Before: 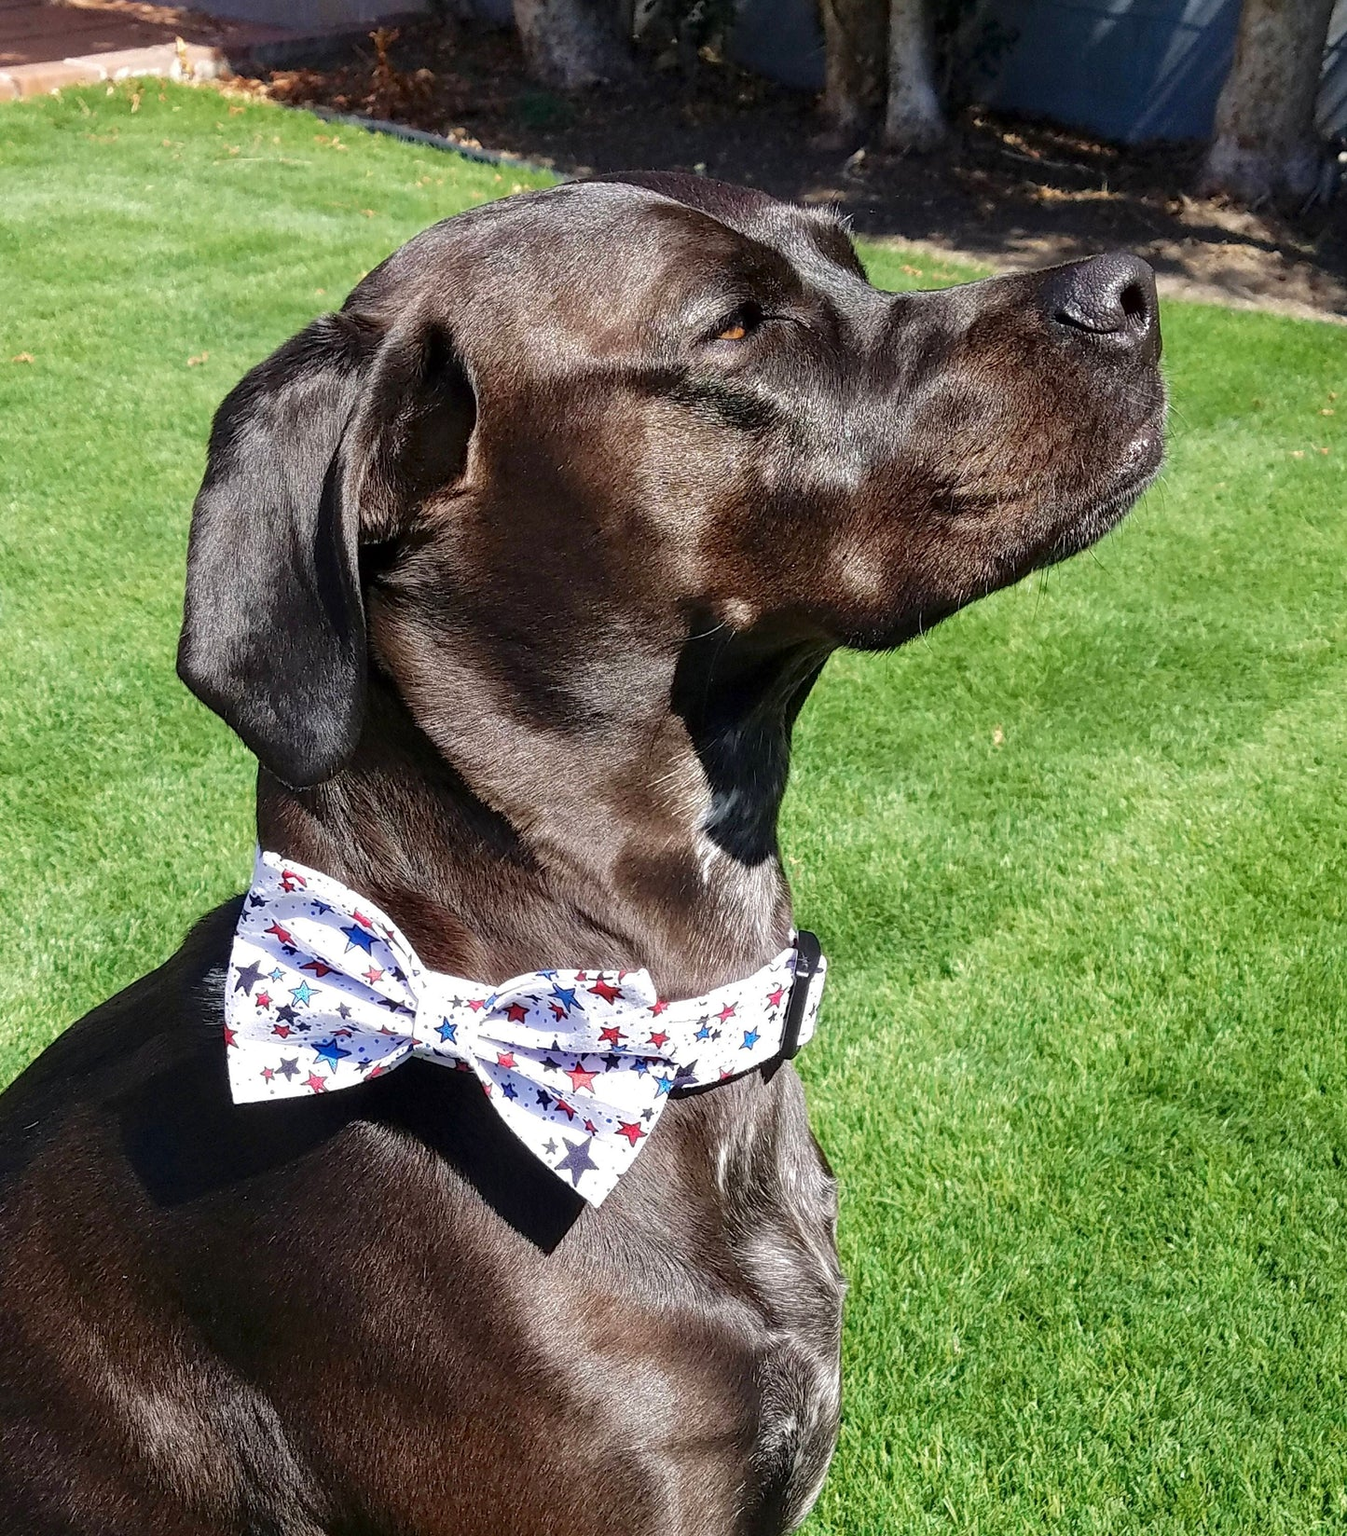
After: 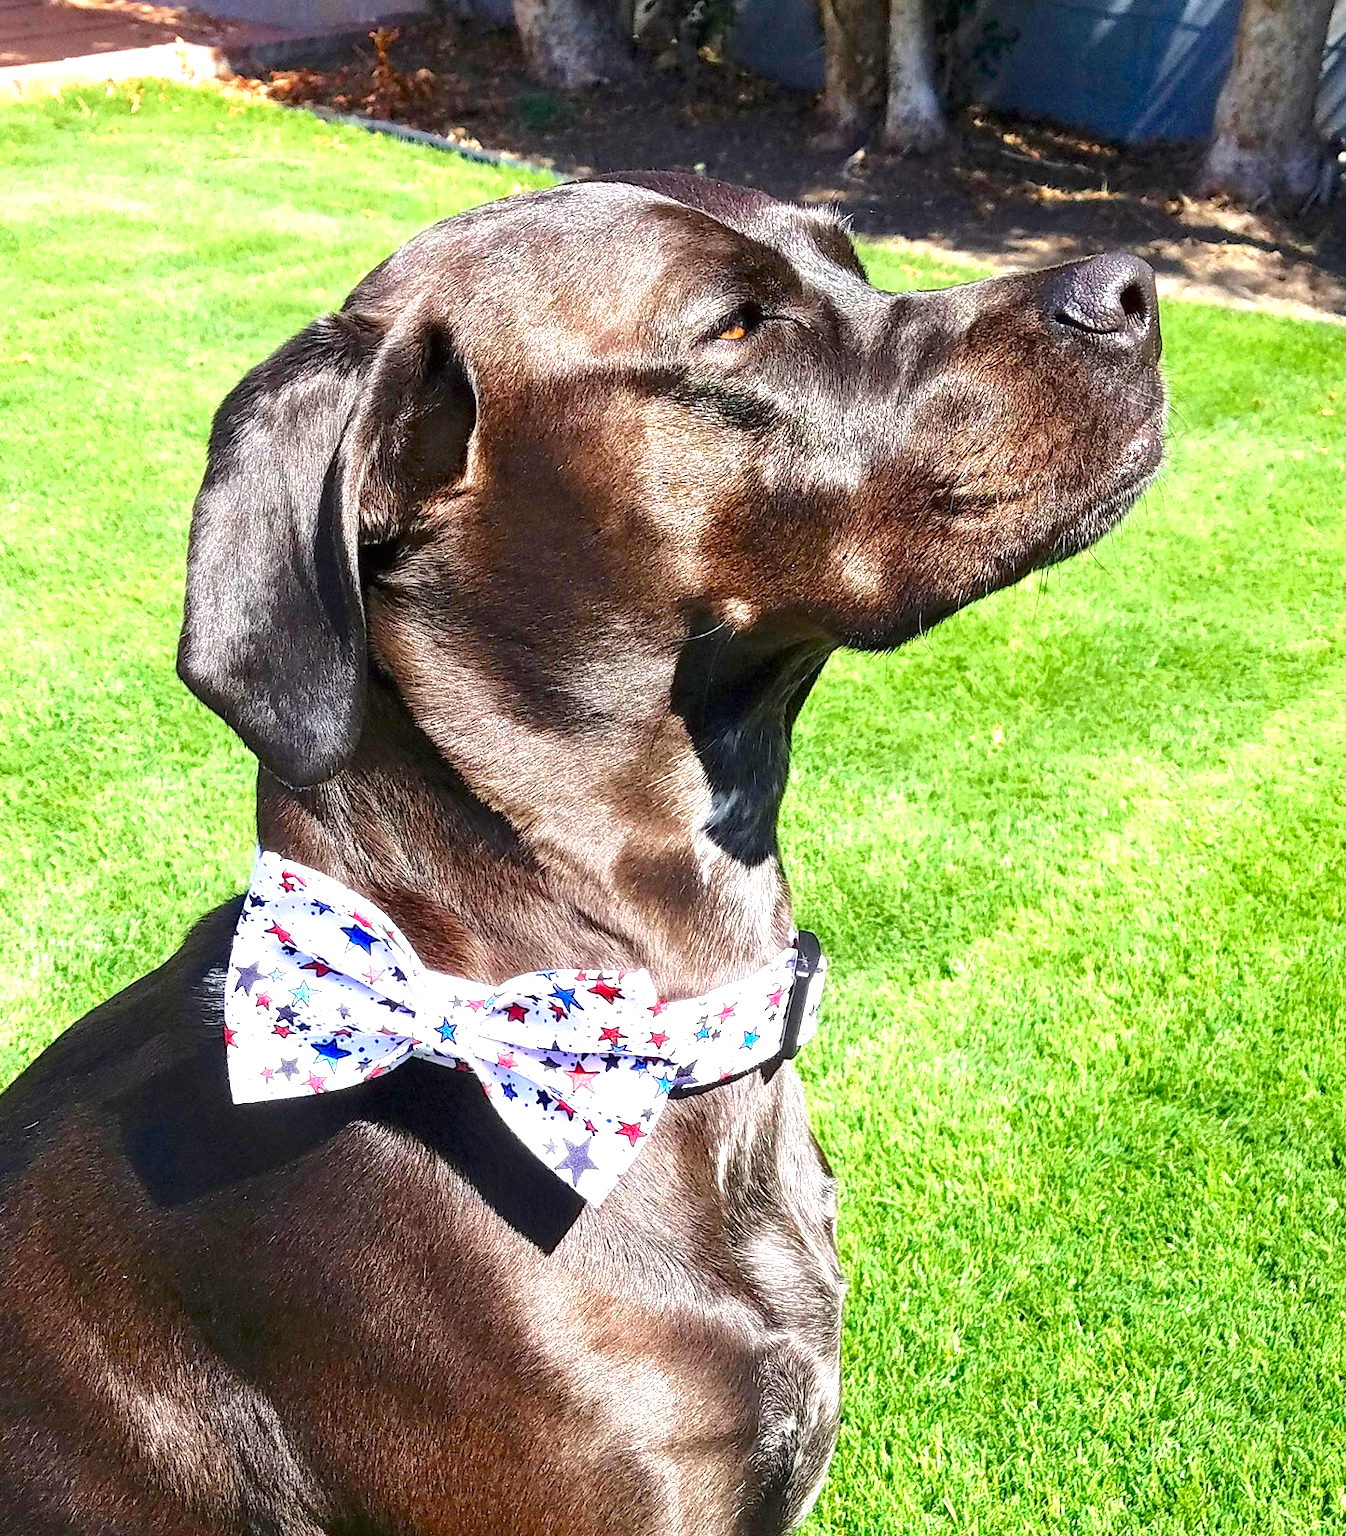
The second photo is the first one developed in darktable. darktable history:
exposure: black level correction 0, exposure 1.2 EV, compensate highlight preservation false
color balance rgb: linear chroma grading › shadows -8%, linear chroma grading › global chroma 10%, perceptual saturation grading › global saturation 2%, perceptual saturation grading › highlights -2%, perceptual saturation grading › mid-tones 4%, perceptual saturation grading › shadows 8%, perceptual brilliance grading › global brilliance 2%, perceptual brilliance grading › highlights -4%, global vibrance 16%, saturation formula JzAzBz (2021)
